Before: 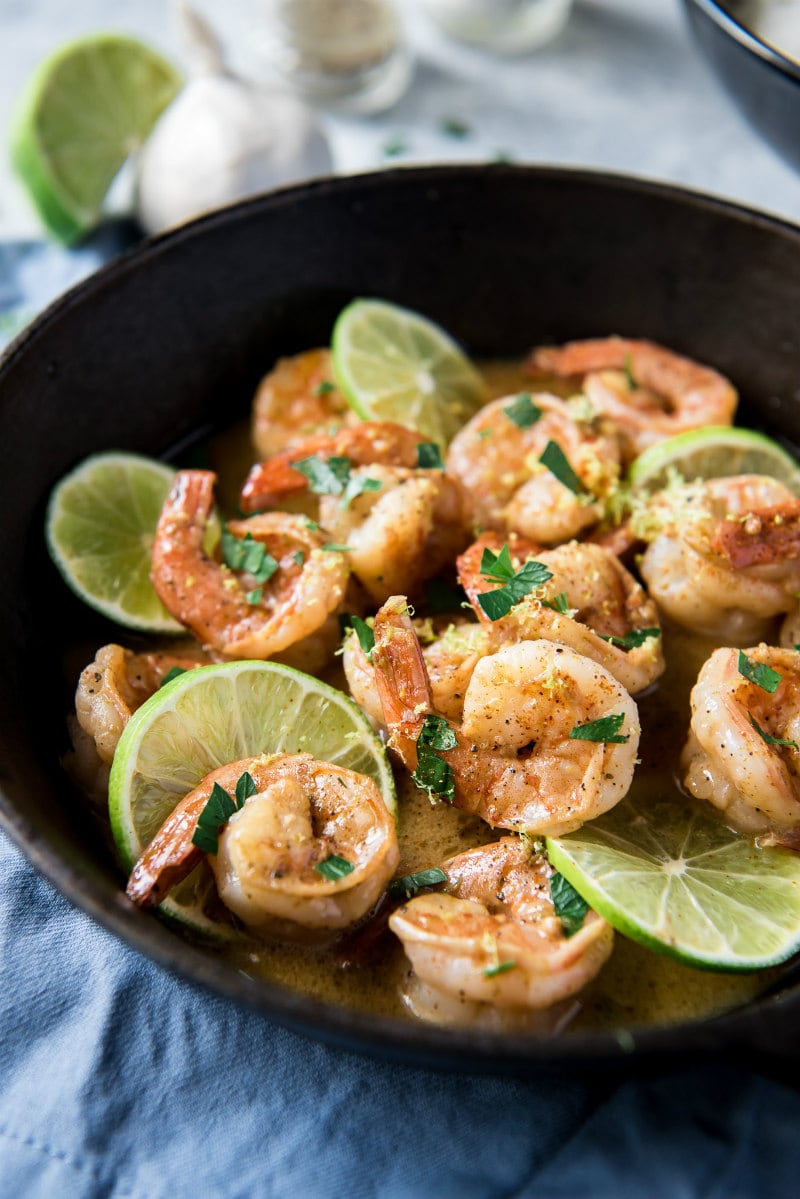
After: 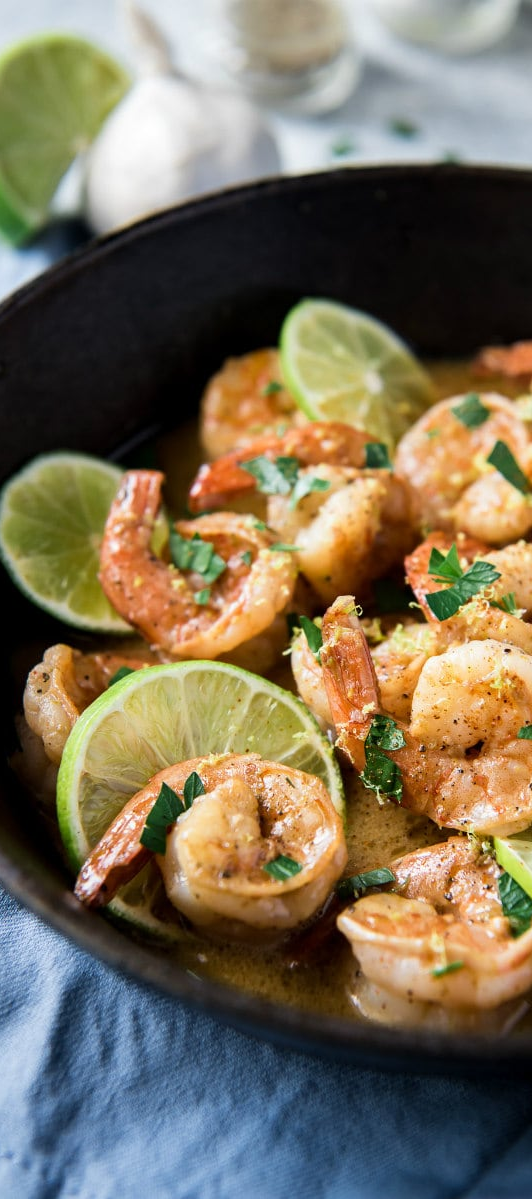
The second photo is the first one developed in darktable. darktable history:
crop and rotate: left 6.651%, right 26.758%
